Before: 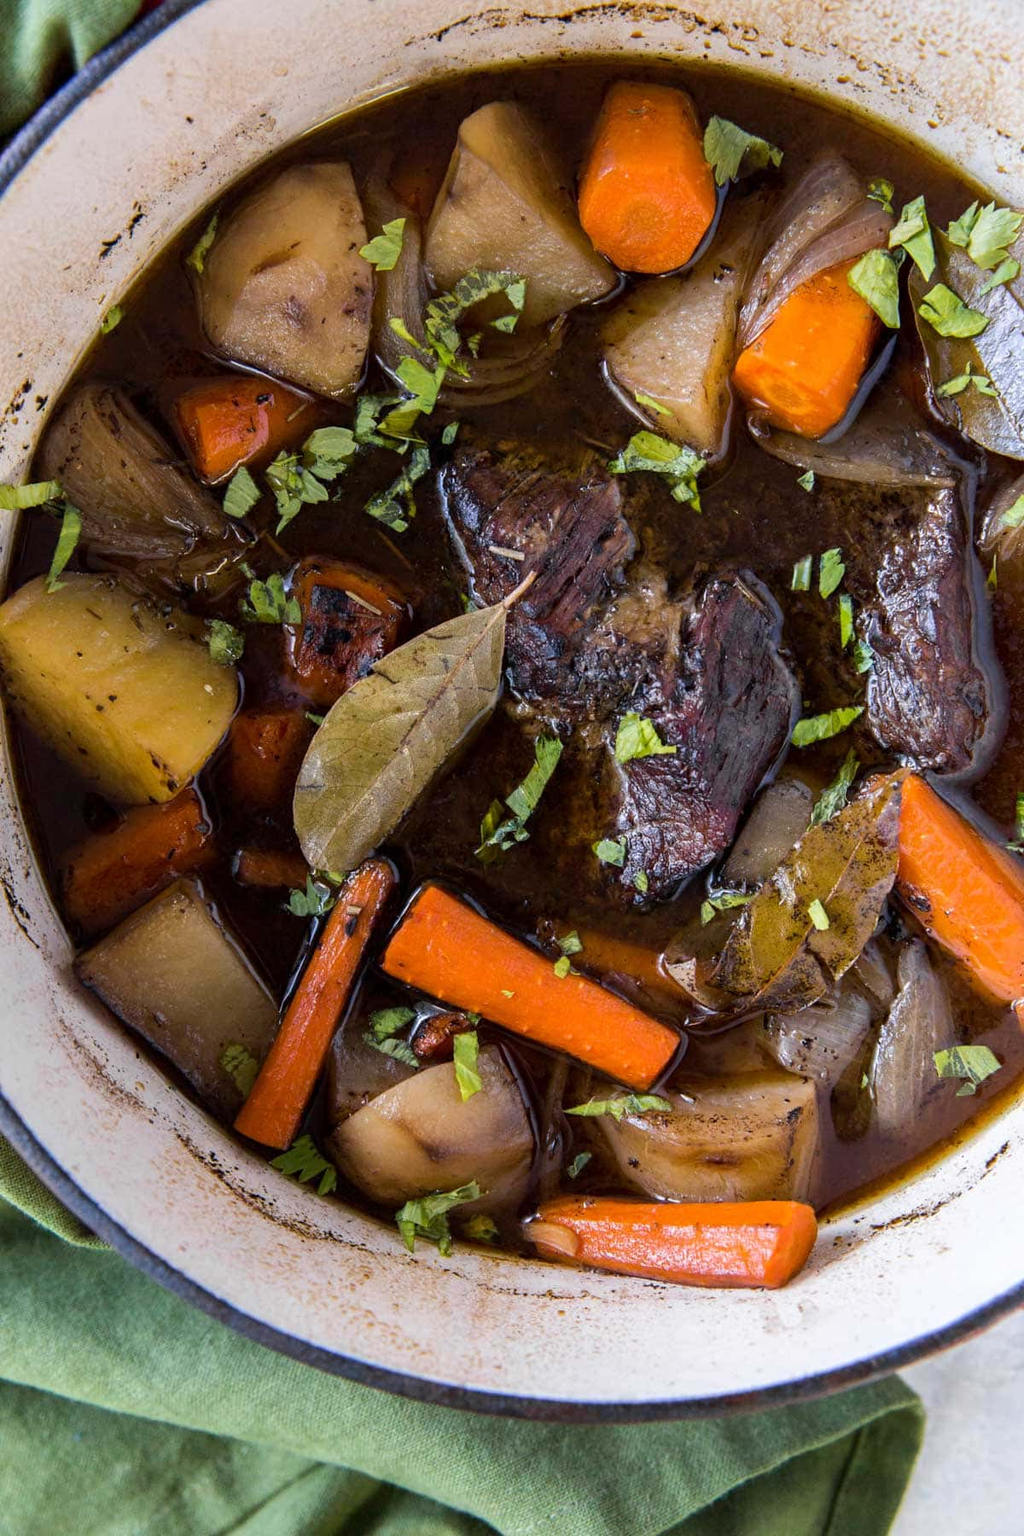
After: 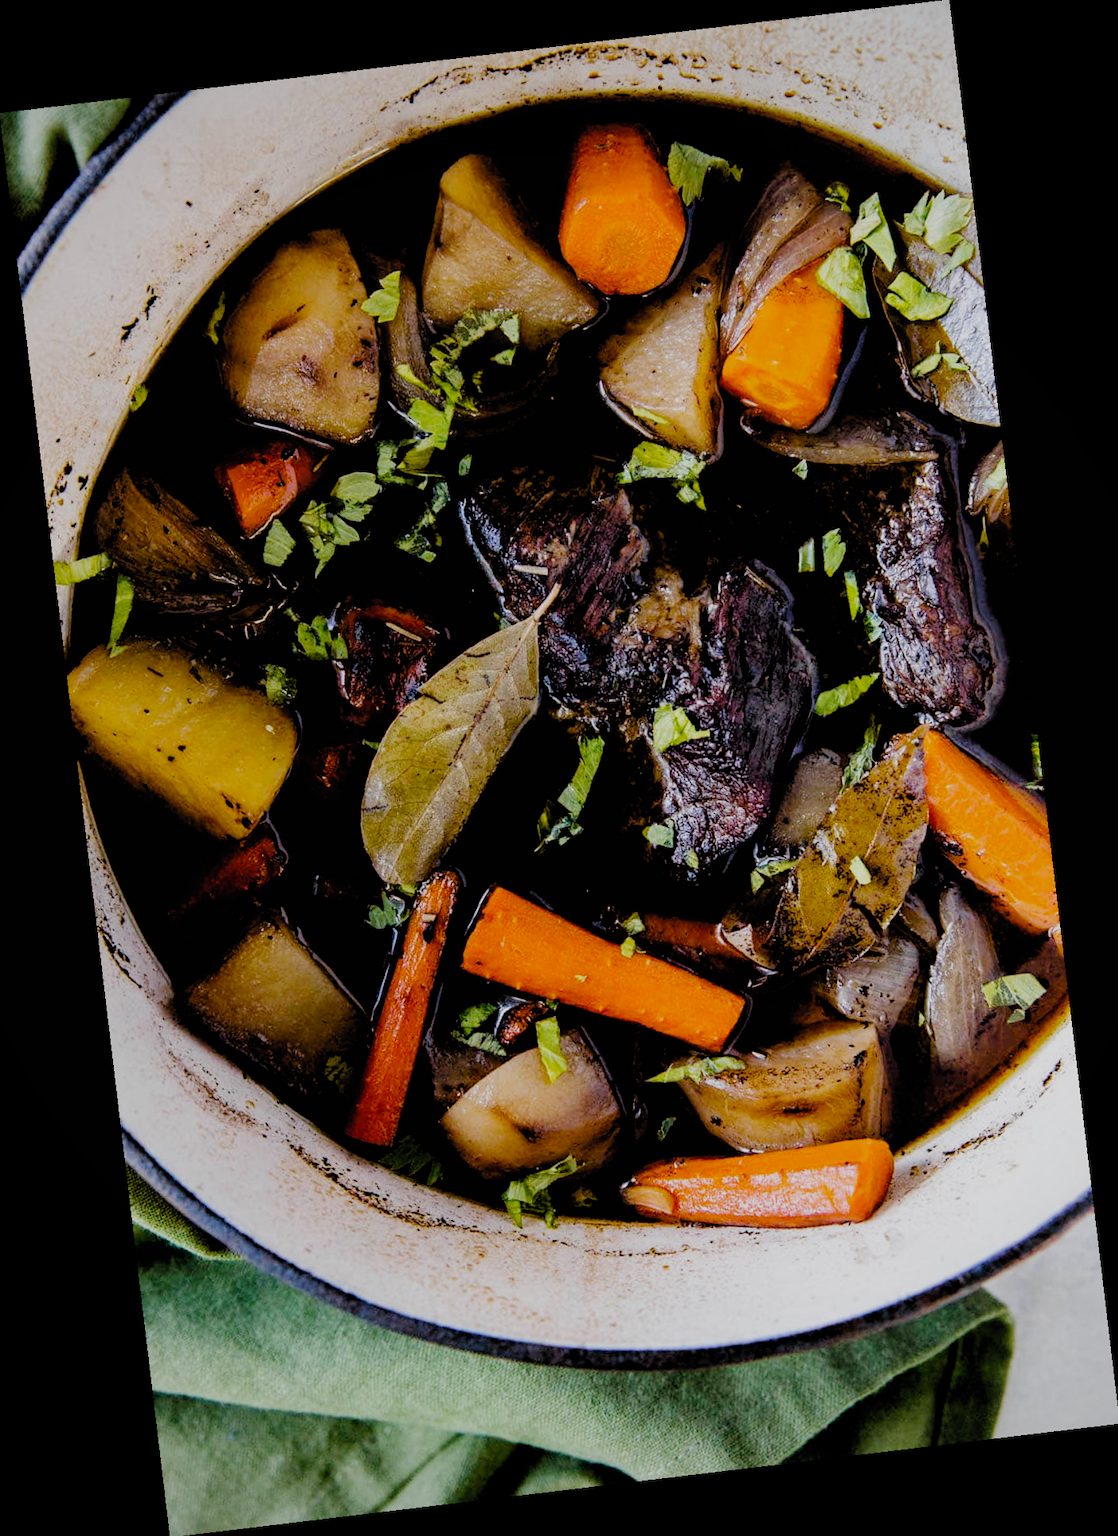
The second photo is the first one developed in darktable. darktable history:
filmic rgb: black relative exposure -2.85 EV, white relative exposure 4.56 EV, hardness 1.77, contrast 1.25, preserve chrominance no, color science v5 (2021)
rotate and perspective: rotation -6.83°, automatic cropping off
vignetting: fall-off radius 60.65%
